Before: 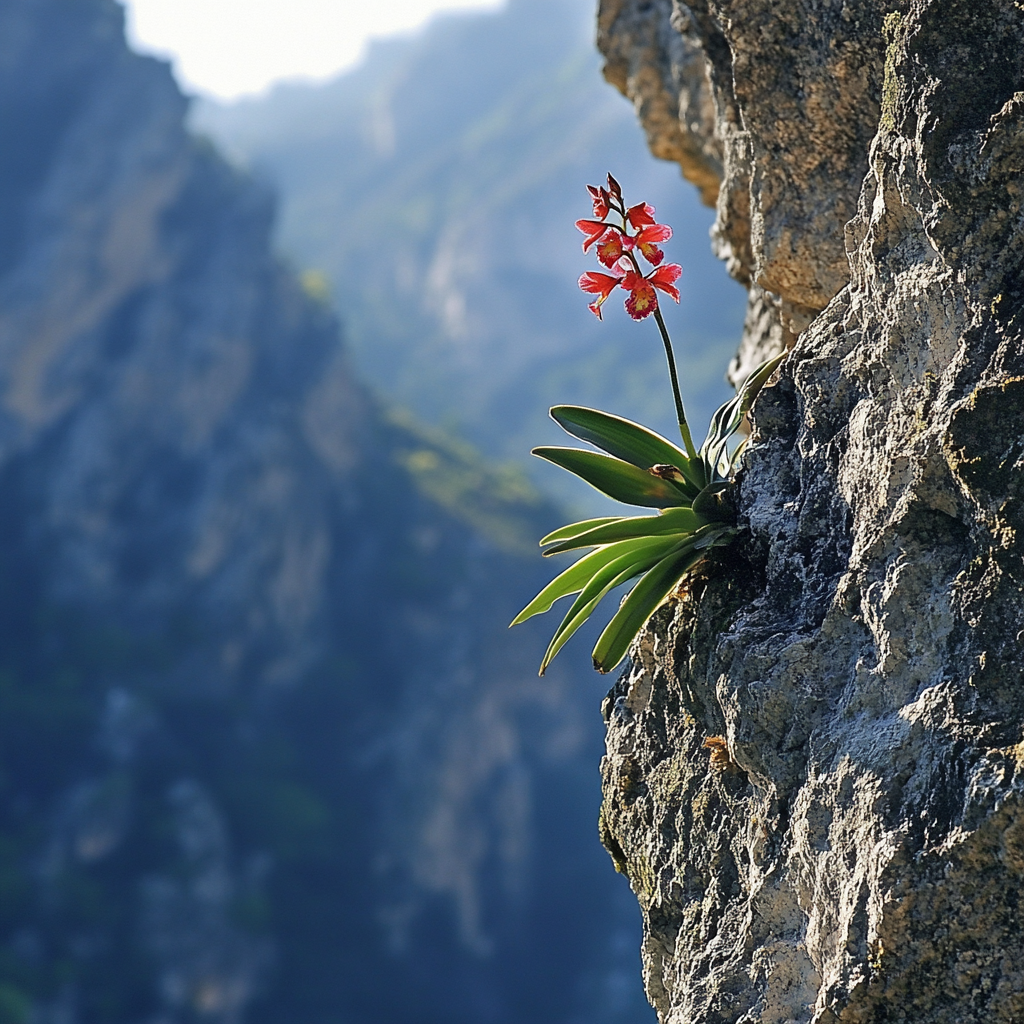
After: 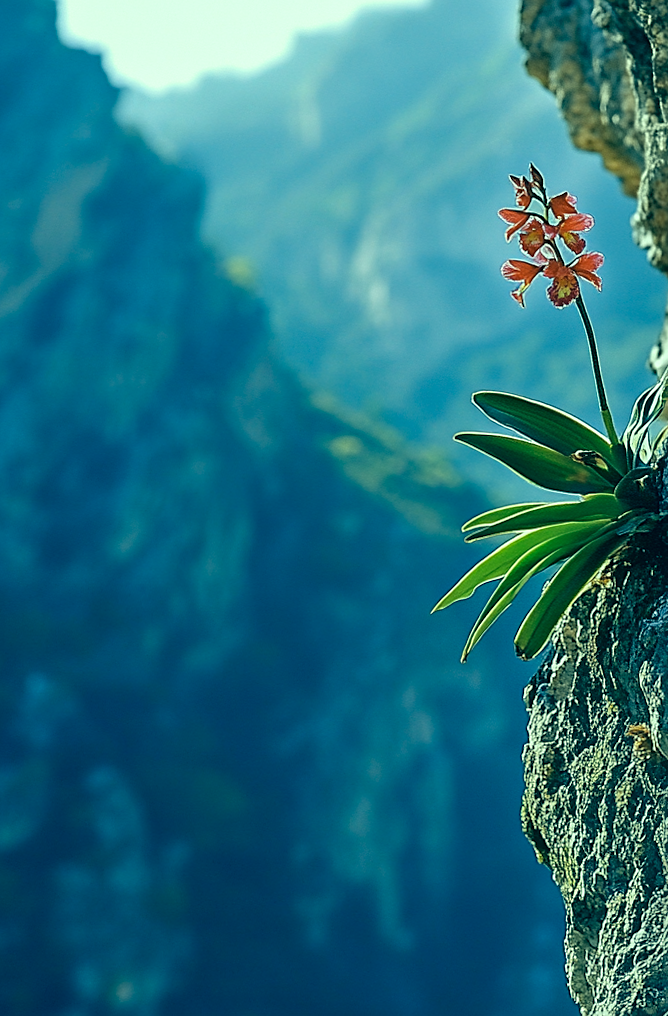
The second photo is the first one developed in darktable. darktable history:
crop and rotate: left 6.617%, right 26.717%
exposure: compensate highlight preservation false
local contrast: on, module defaults
sharpen: on, module defaults
color correction: highlights a* -20.08, highlights b* 9.8, shadows a* -20.4, shadows b* -10.76
rotate and perspective: rotation 0.226°, lens shift (vertical) -0.042, crop left 0.023, crop right 0.982, crop top 0.006, crop bottom 0.994
